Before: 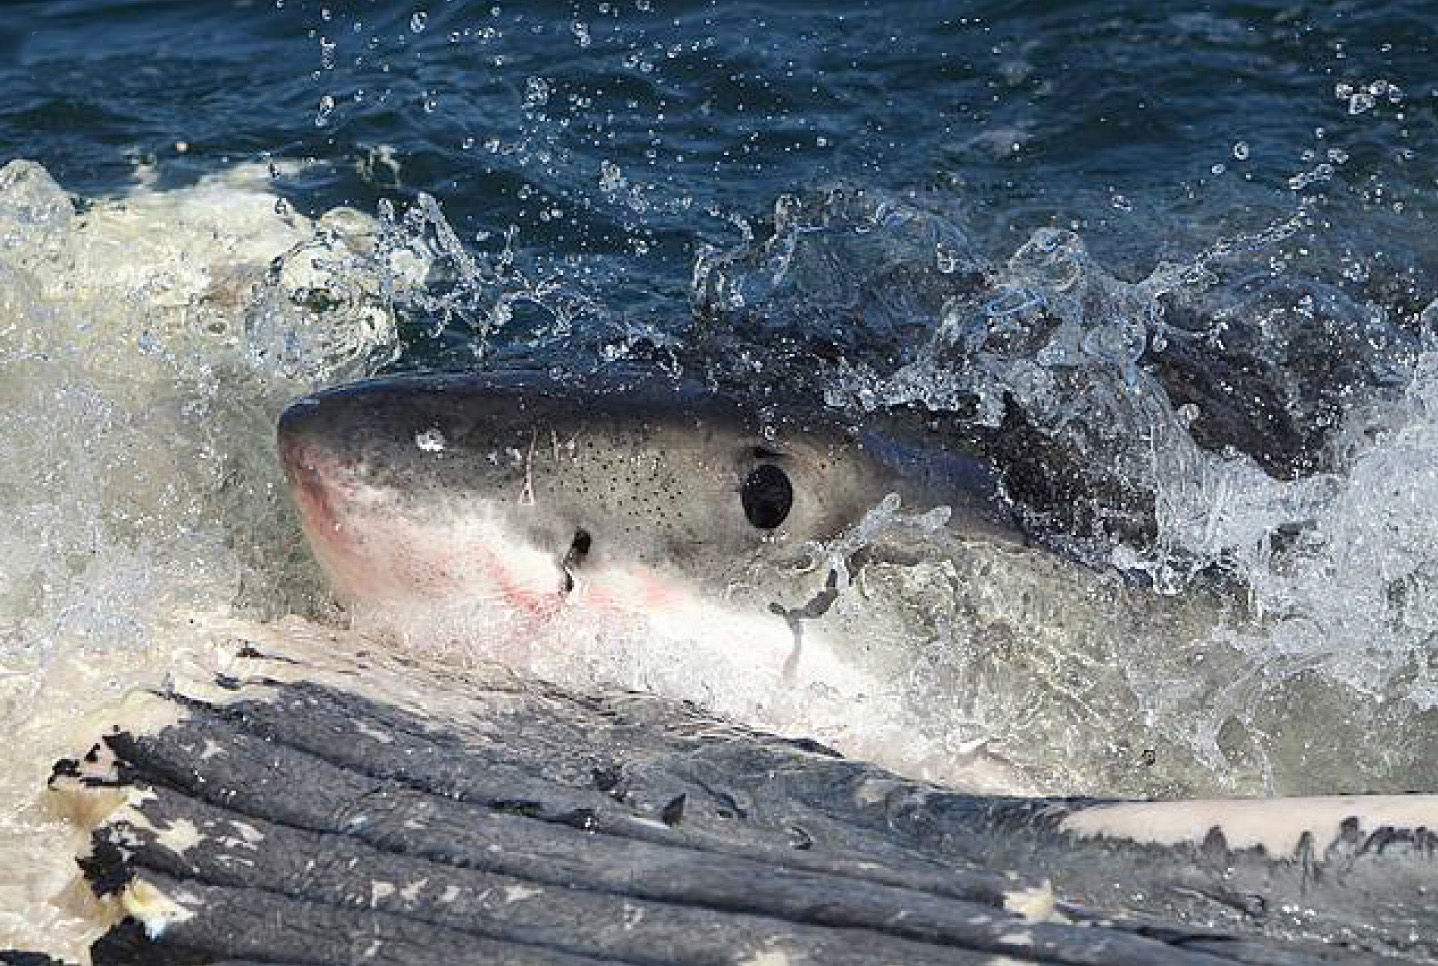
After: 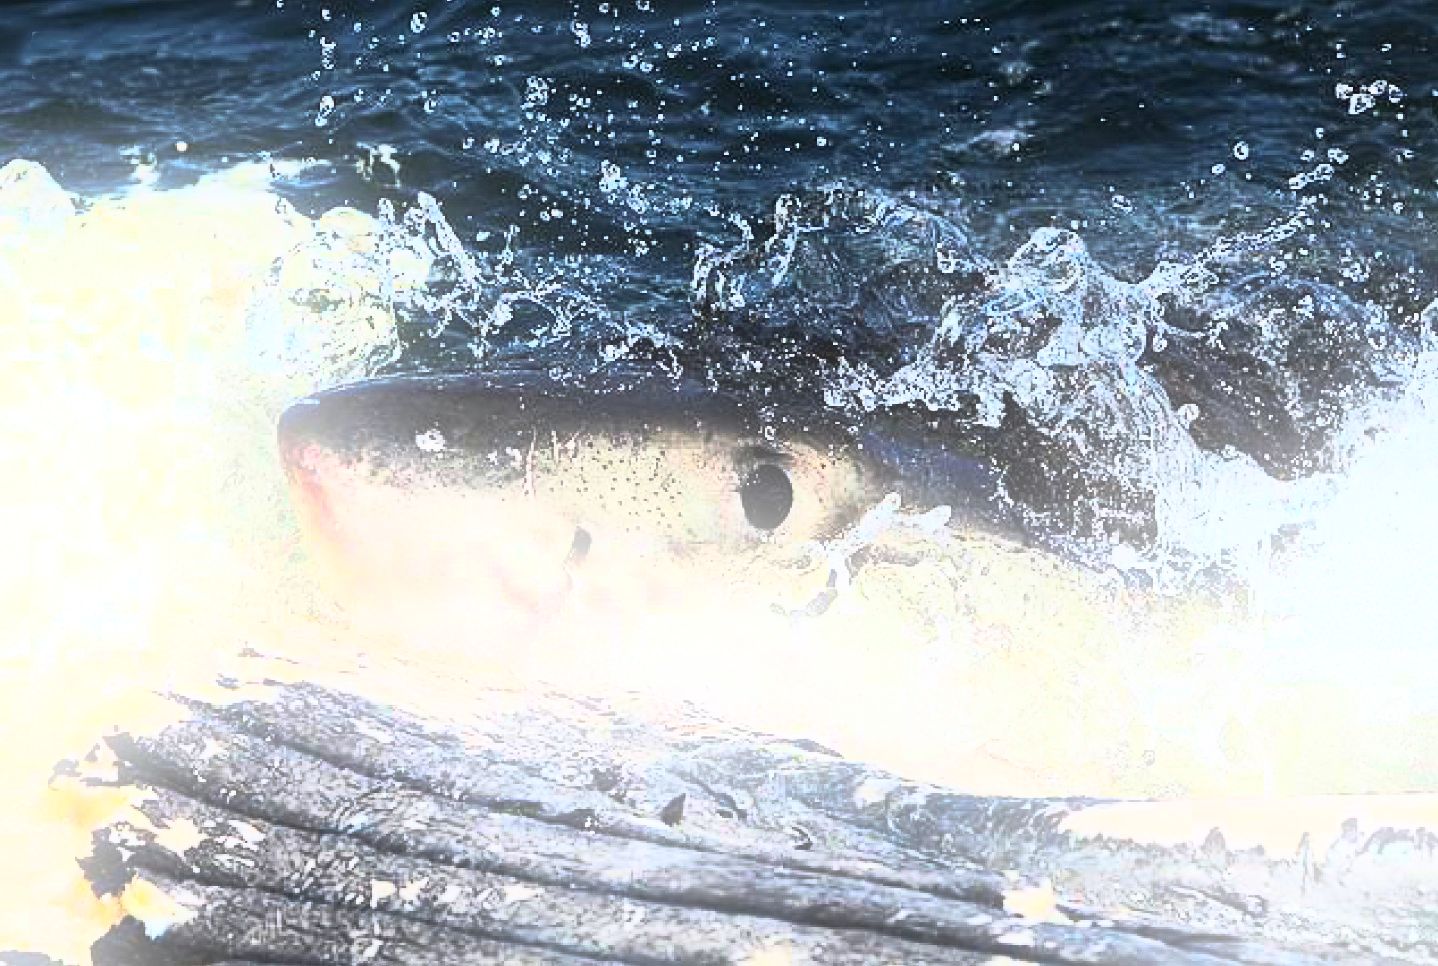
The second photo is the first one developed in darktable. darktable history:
contrast brightness saturation: contrast 0.2, brightness 0.16, saturation 0.22
bloom: on, module defaults
filmic rgb: black relative exposure -7.65 EV, white relative exposure 4.56 EV, hardness 3.61, color science v6 (2022)
local contrast: mode bilateral grid, contrast 20, coarseness 50, detail 120%, midtone range 0.2
tone curve: curves: ch0 [(0, 0) (0.427, 0.375) (0.616, 0.801) (1, 1)], color space Lab, linked channels, preserve colors none
